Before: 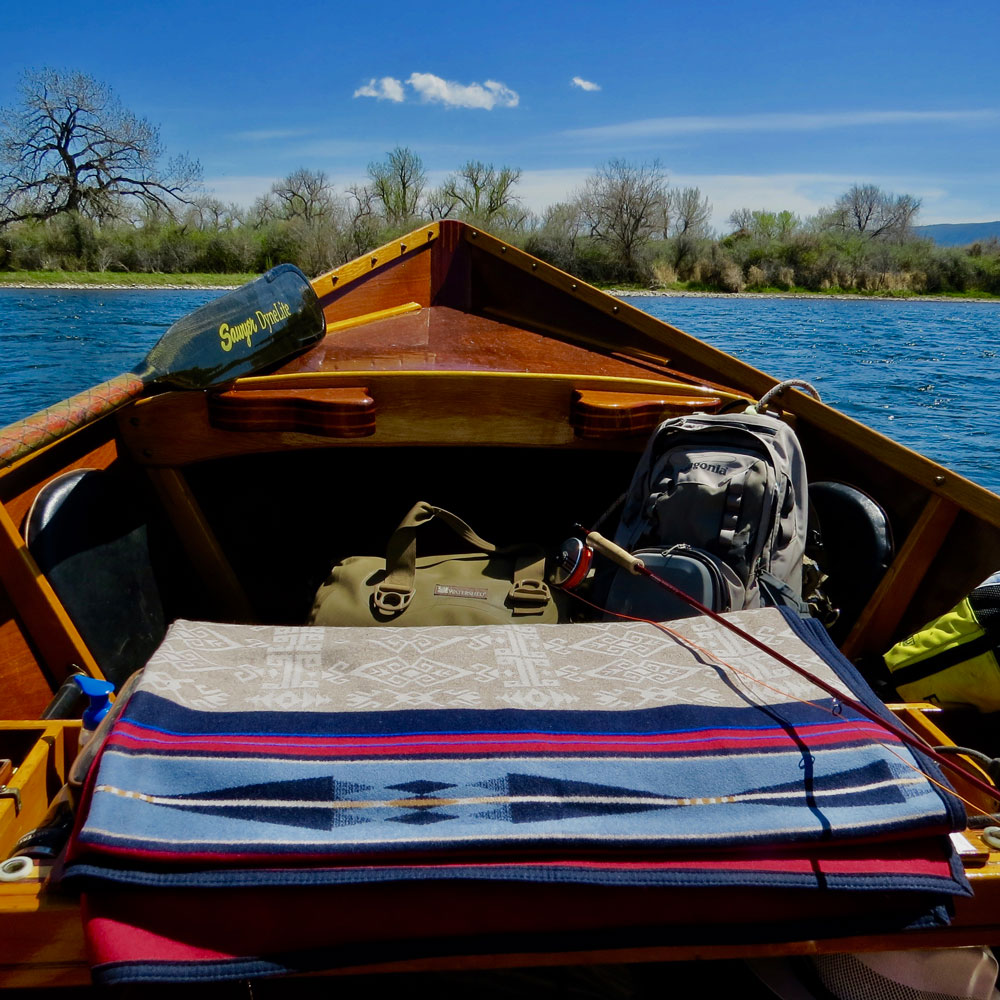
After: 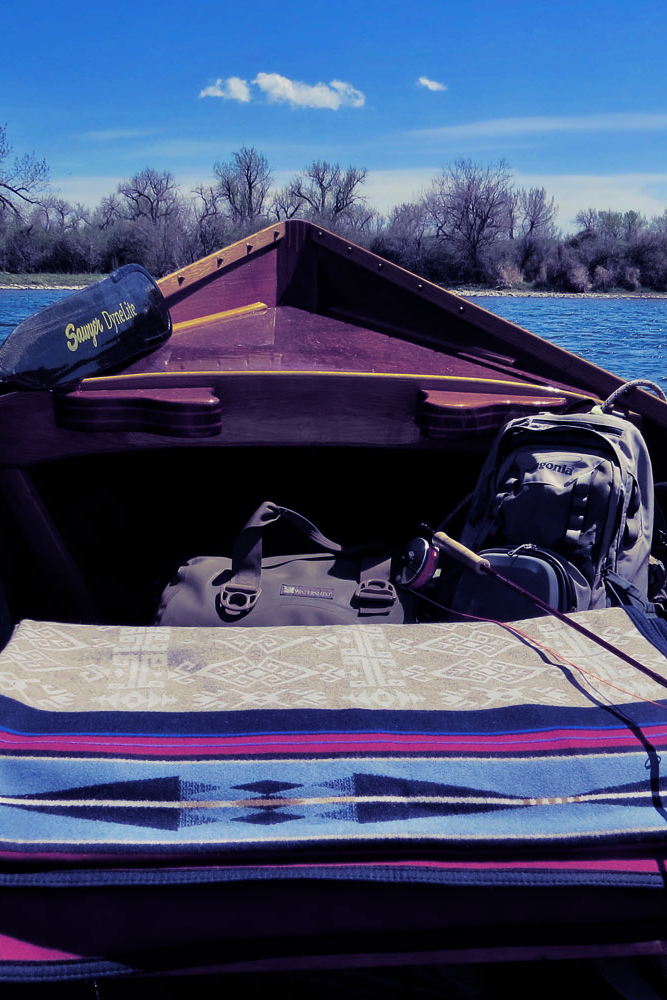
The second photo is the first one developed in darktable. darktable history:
crop and rotate: left 15.446%, right 17.836%
contrast brightness saturation: contrast 0.03, brightness 0.06, saturation 0.13
split-toning: shadows › hue 242.67°, shadows › saturation 0.733, highlights › hue 45.33°, highlights › saturation 0.667, balance -53.304, compress 21.15%
